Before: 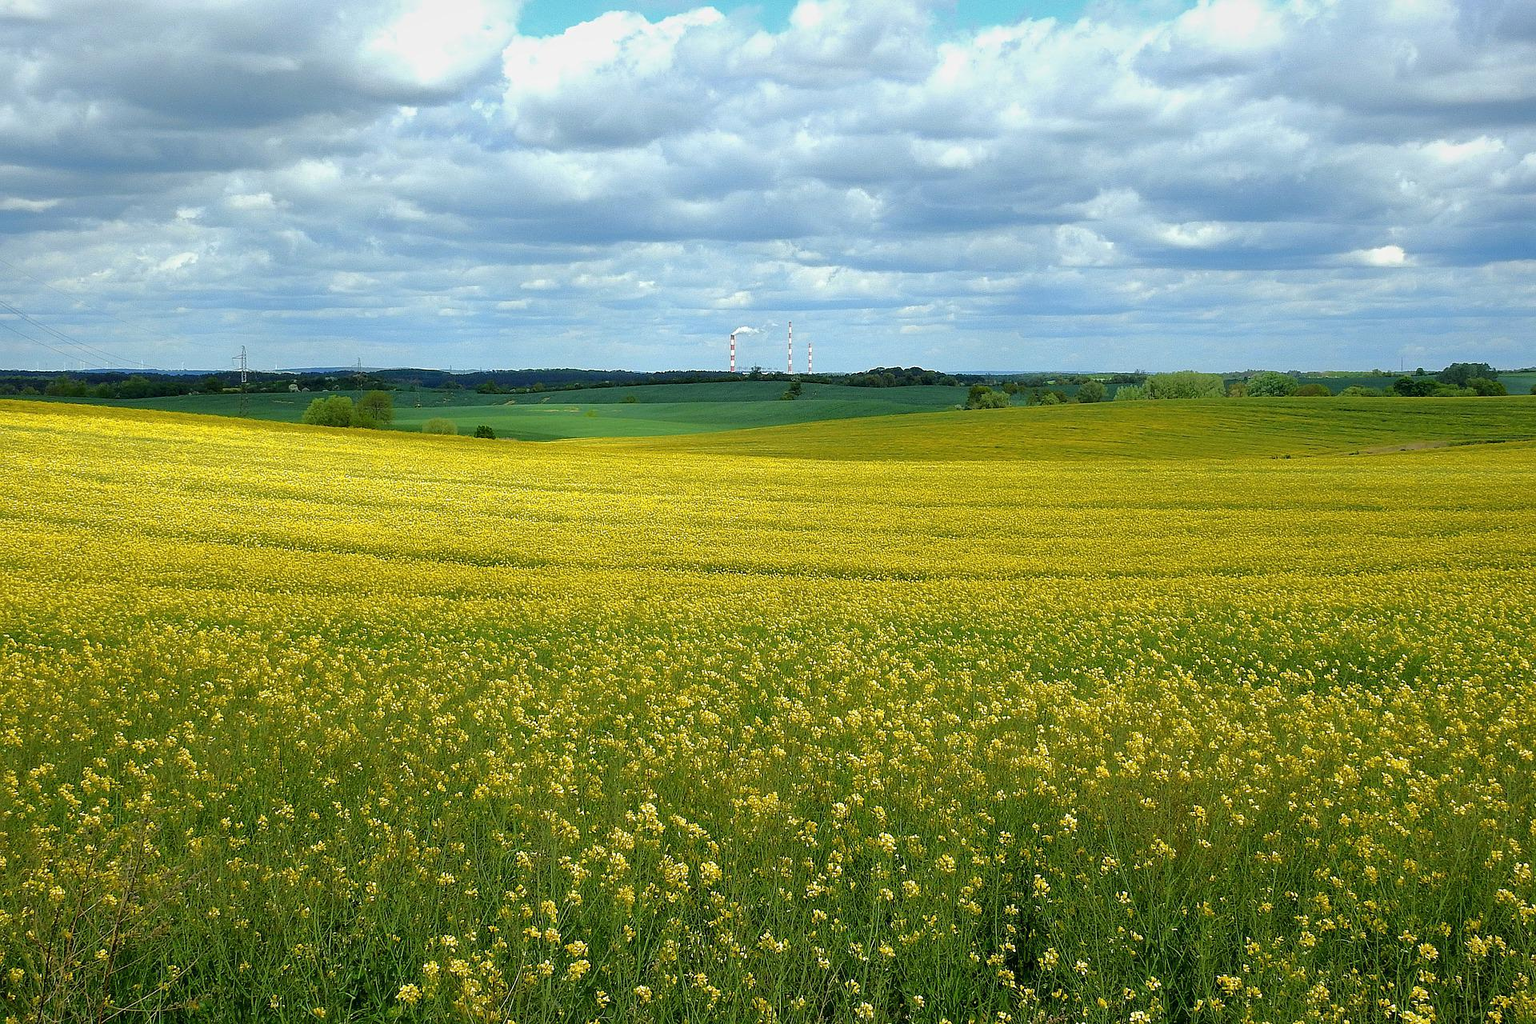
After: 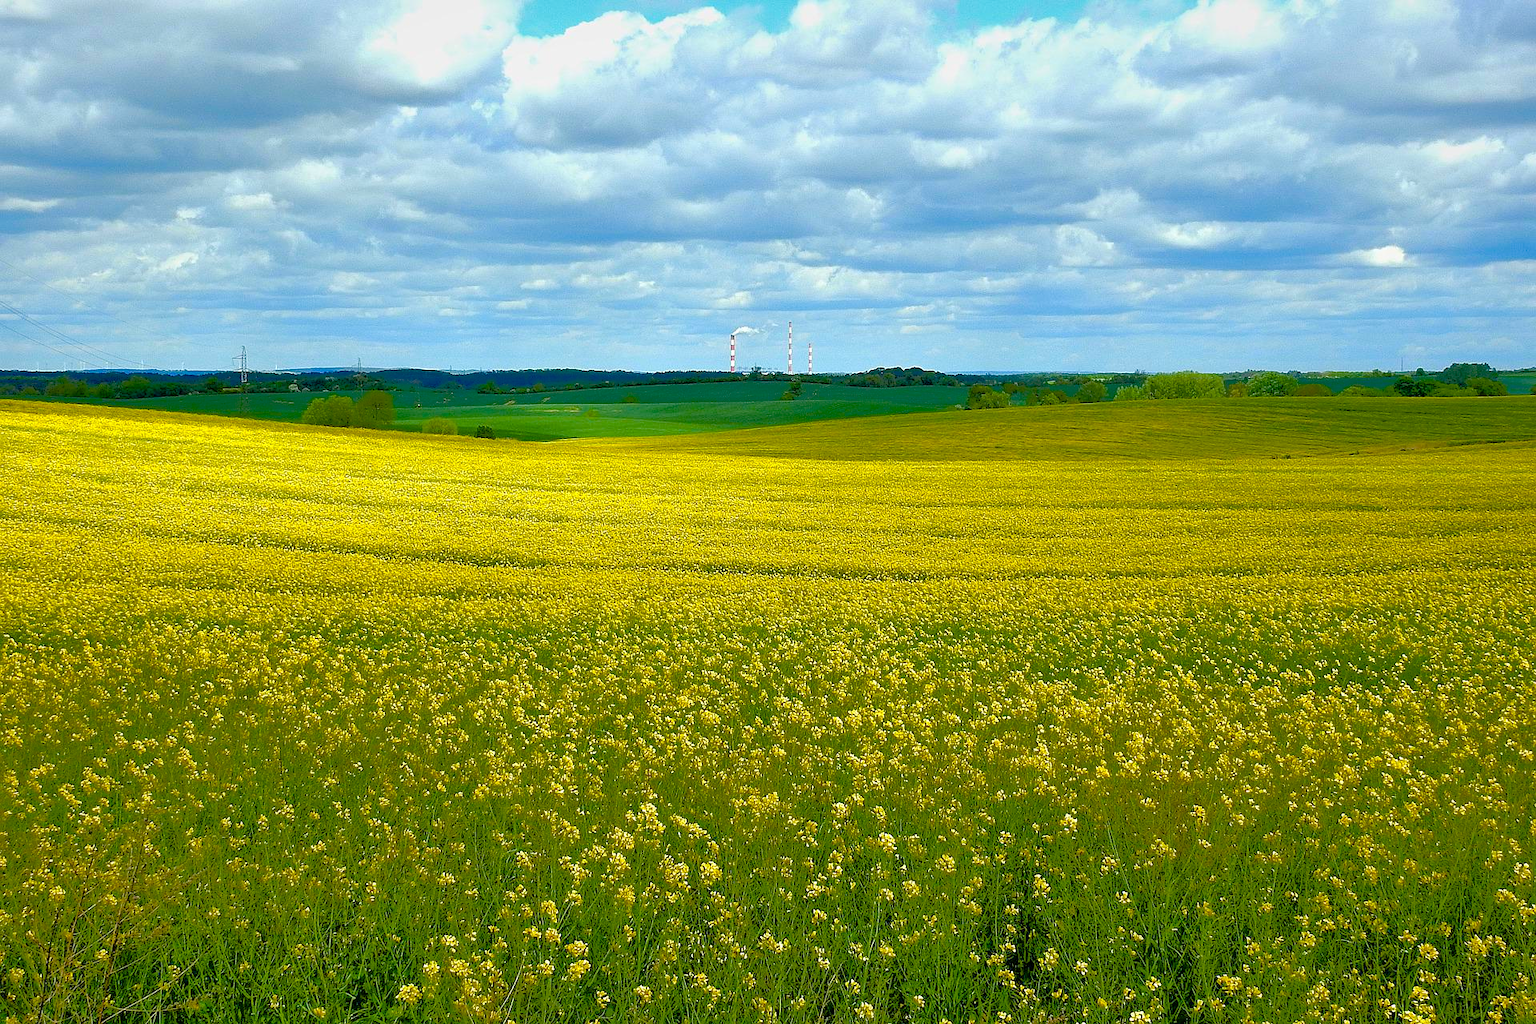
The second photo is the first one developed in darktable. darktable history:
color balance rgb: perceptual saturation grading › global saturation 20%, perceptual saturation grading › highlights -25%, perceptual saturation grading › shadows 50.52%, global vibrance 40.24%
contrast brightness saturation: saturation -0.05
tone equalizer: -8 EV -0.528 EV, -7 EV -0.319 EV, -6 EV -0.083 EV, -5 EV 0.413 EV, -4 EV 0.985 EV, -3 EV 0.791 EV, -2 EV -0.01 EV, -1 EV 0.14 EV, +0 EV -0.012 EV, smoothing 1
